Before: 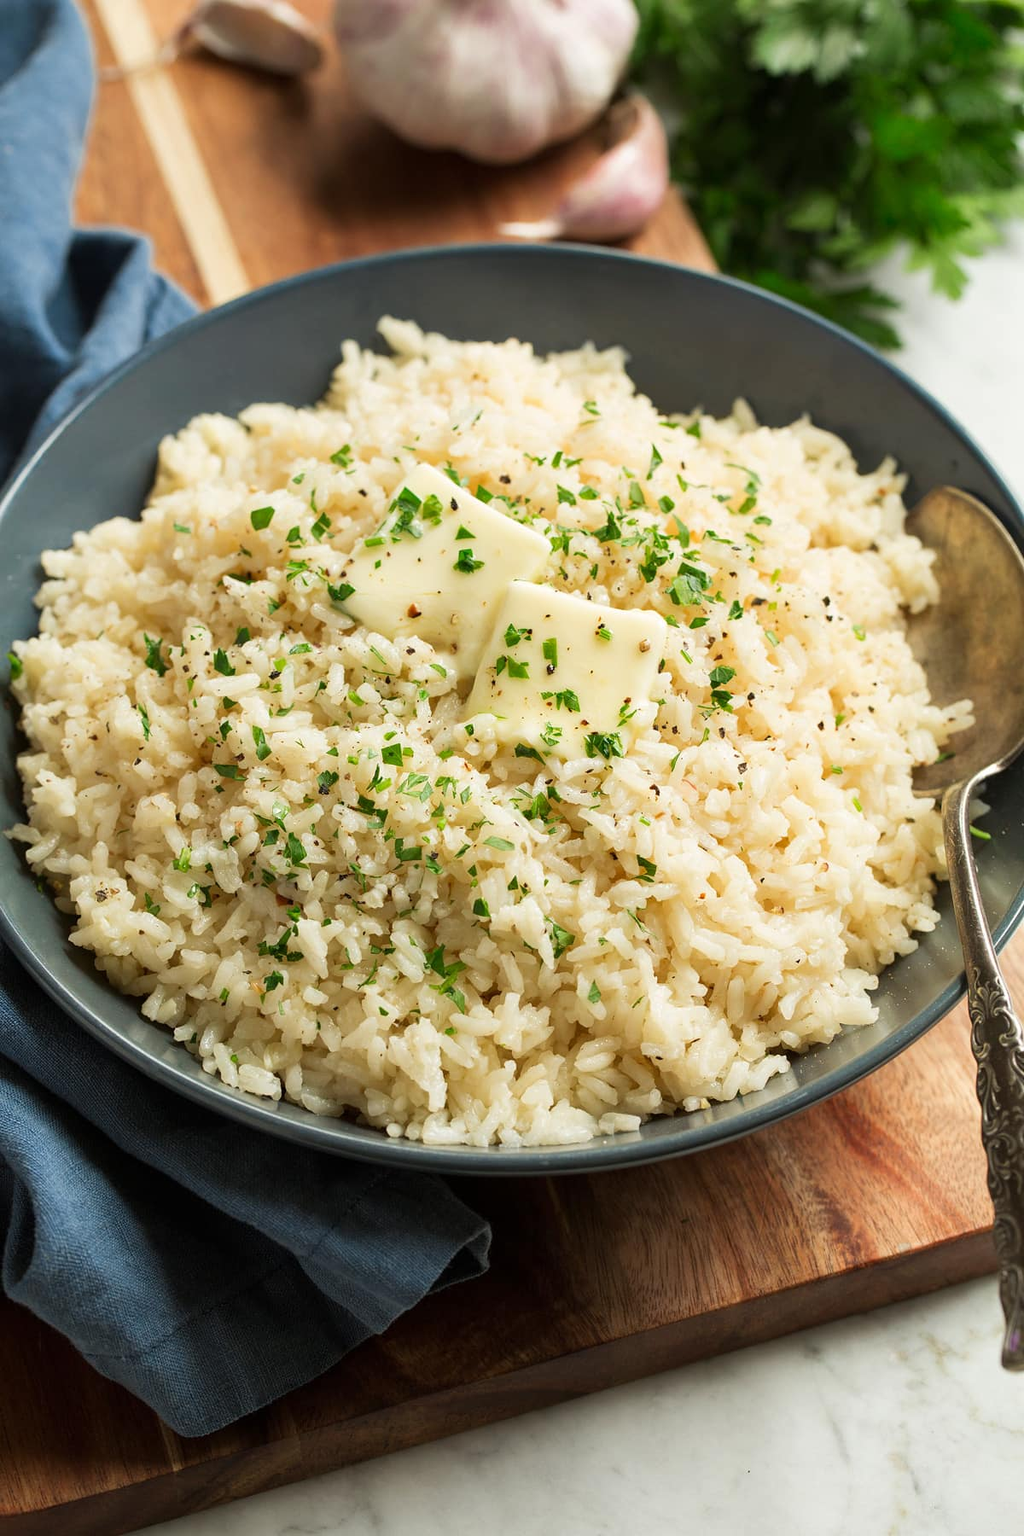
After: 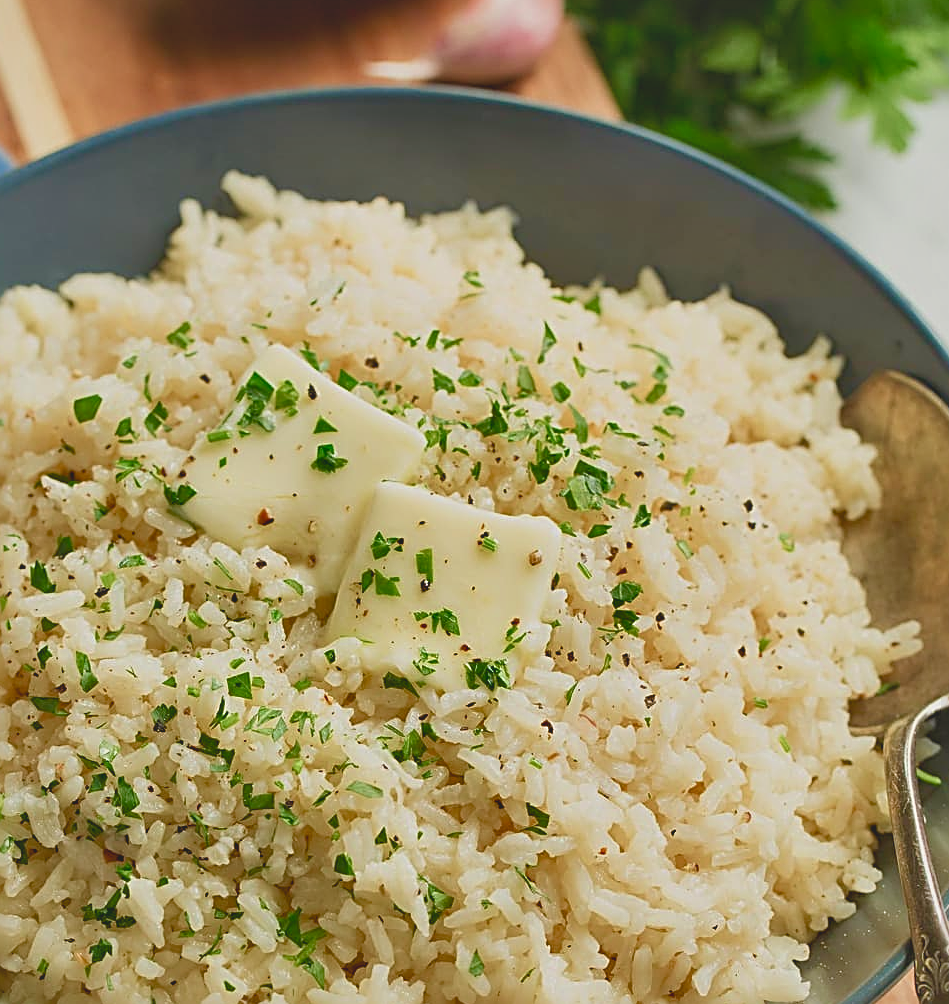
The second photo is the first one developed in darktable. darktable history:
sharpen: radius 2.817, amount 0.706
local contrast: mode bilateral grid, contrast 20, coarseness 50, detail 119%, midtone range 0.2
shadows and highlights: shadows 47.33, highlights -41.19, soften with gaussian
contrast brightness saturation: contrast -0.274
crop: left 18.404%, top 11.079%, right 2.451%, bottom 33.091%
color balance rgb: linear chroma grading › global chroma 8.627%, perceptual saturation grading › global saturation -9.482%, perceptual saturation grading › highlights -27.42%, perceptual saturation grading › shadows 20.87%, global vibrance 20%
velvia: on, module defaults
